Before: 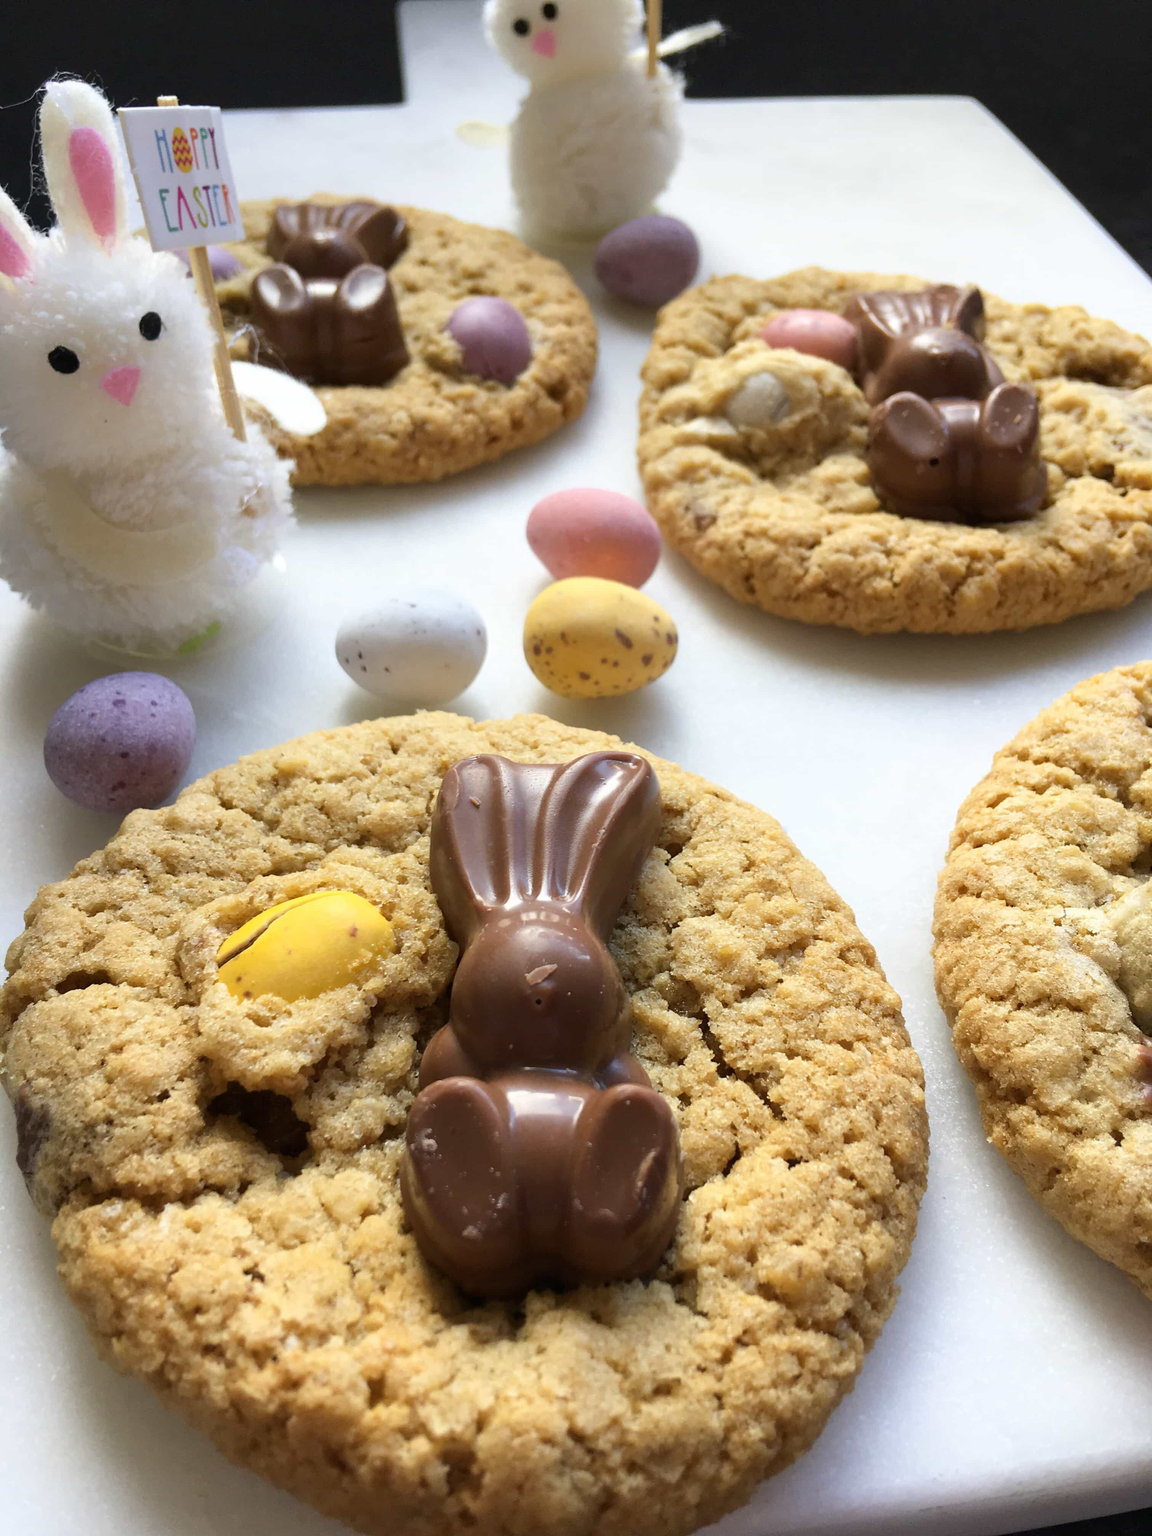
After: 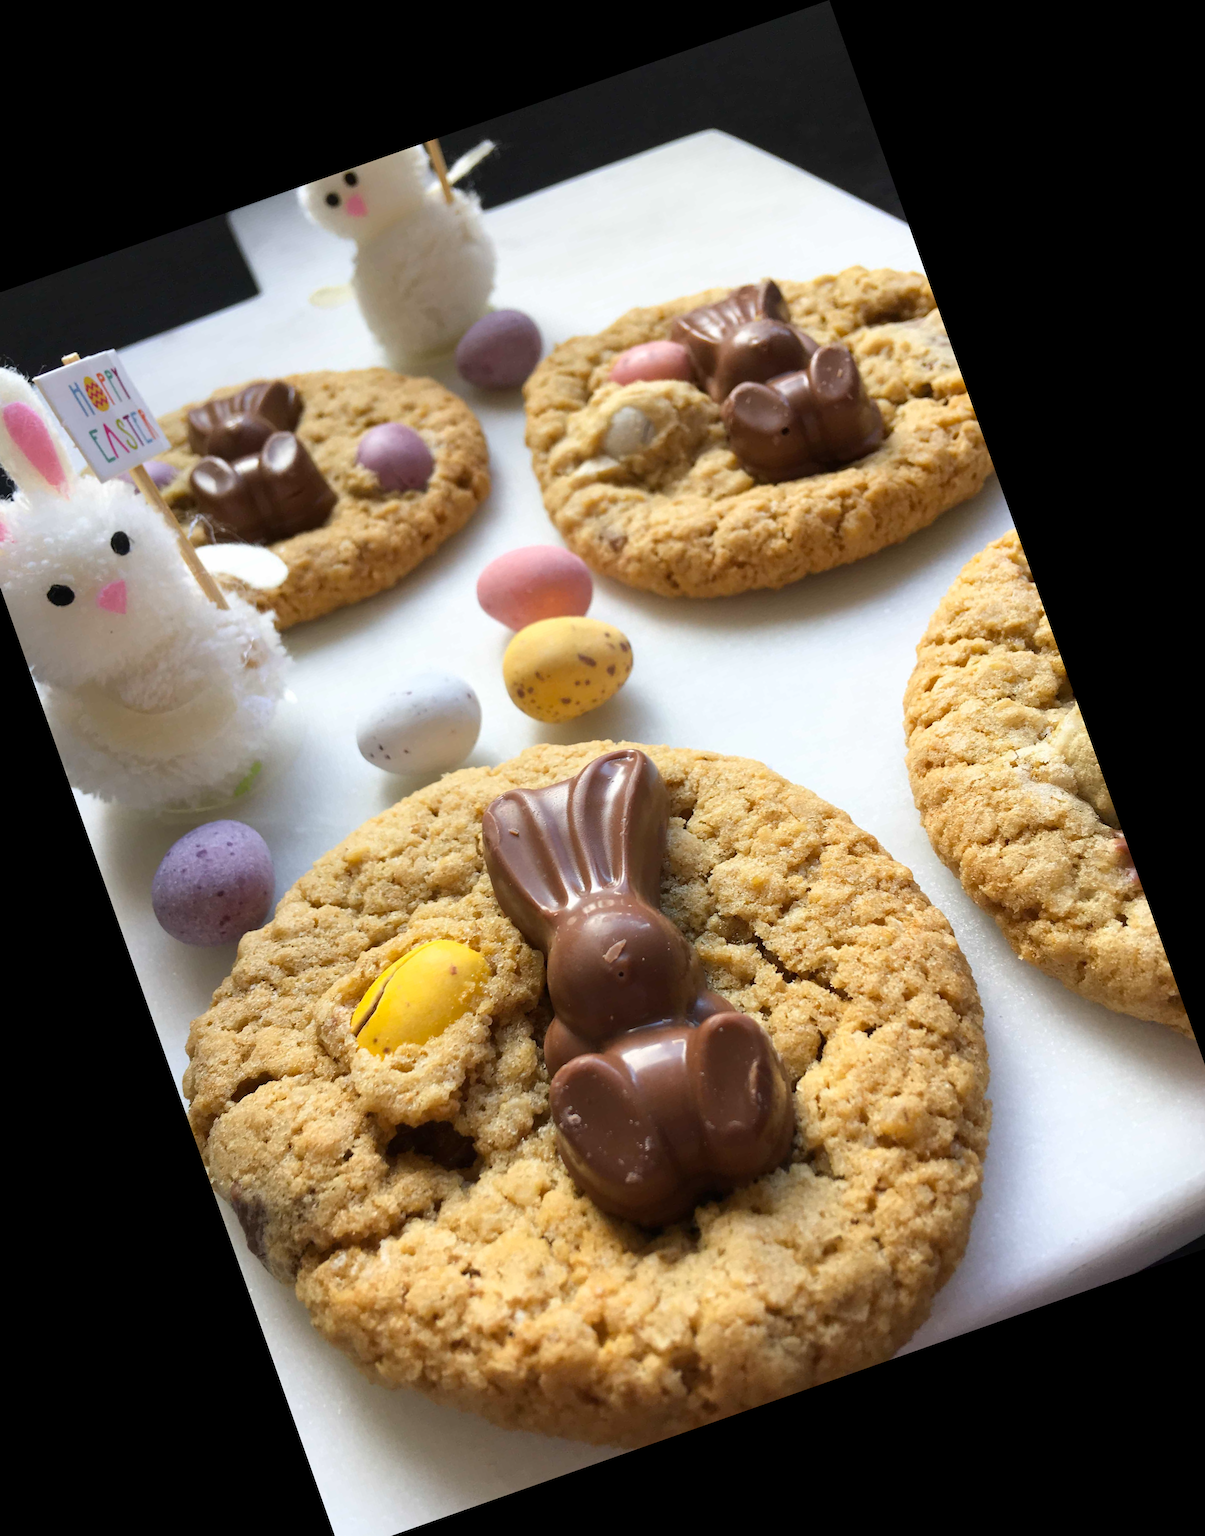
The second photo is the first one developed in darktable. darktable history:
white balance: emerald 1
color zones: curves: ch0 [(0, 0.613) (0.01, 0.613) (0.245, 0.448) (0.498, 0.529) (0.642, 0.665) (0.879, 0.777) (0.99, 0.613)]; ch1 [(0, 0) (0.143, 0) (0.286, 0) (0.429, 0) (0.571, 0) (0.714, 0) (0.857, 0)], mix -93.41%
crop and rotate: angle 19.43°, left 6.812%, right 4.125%, bottom 1.087%
